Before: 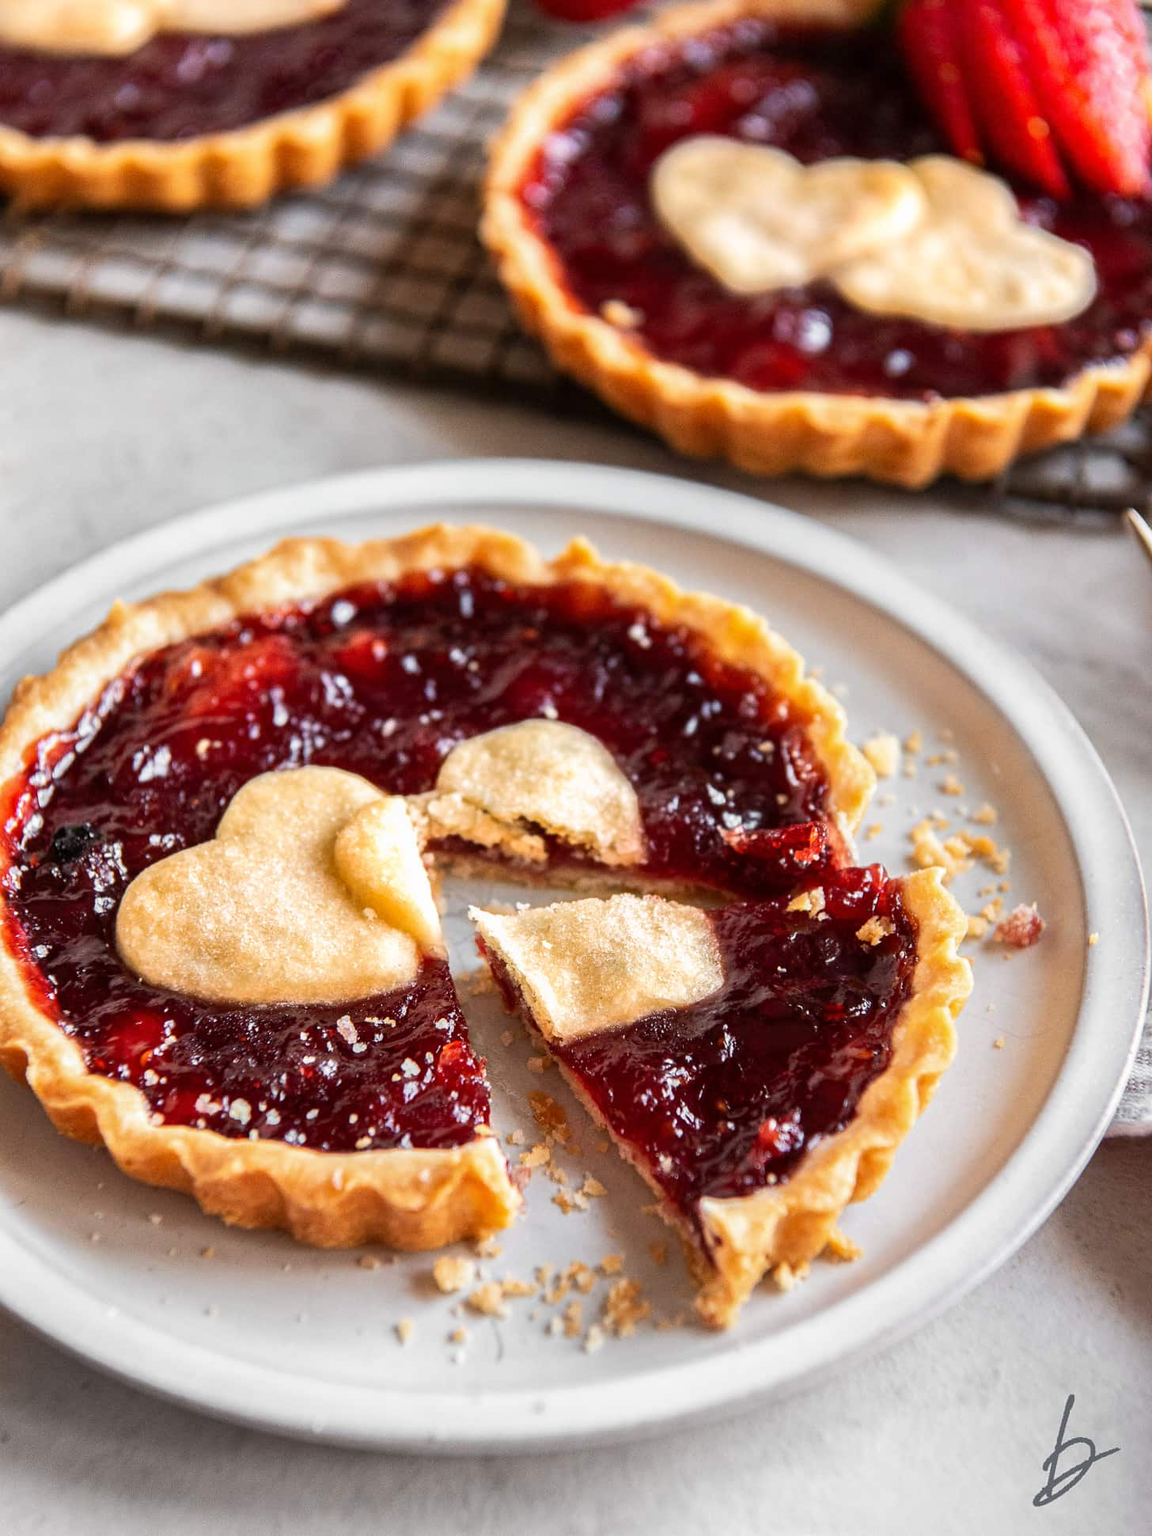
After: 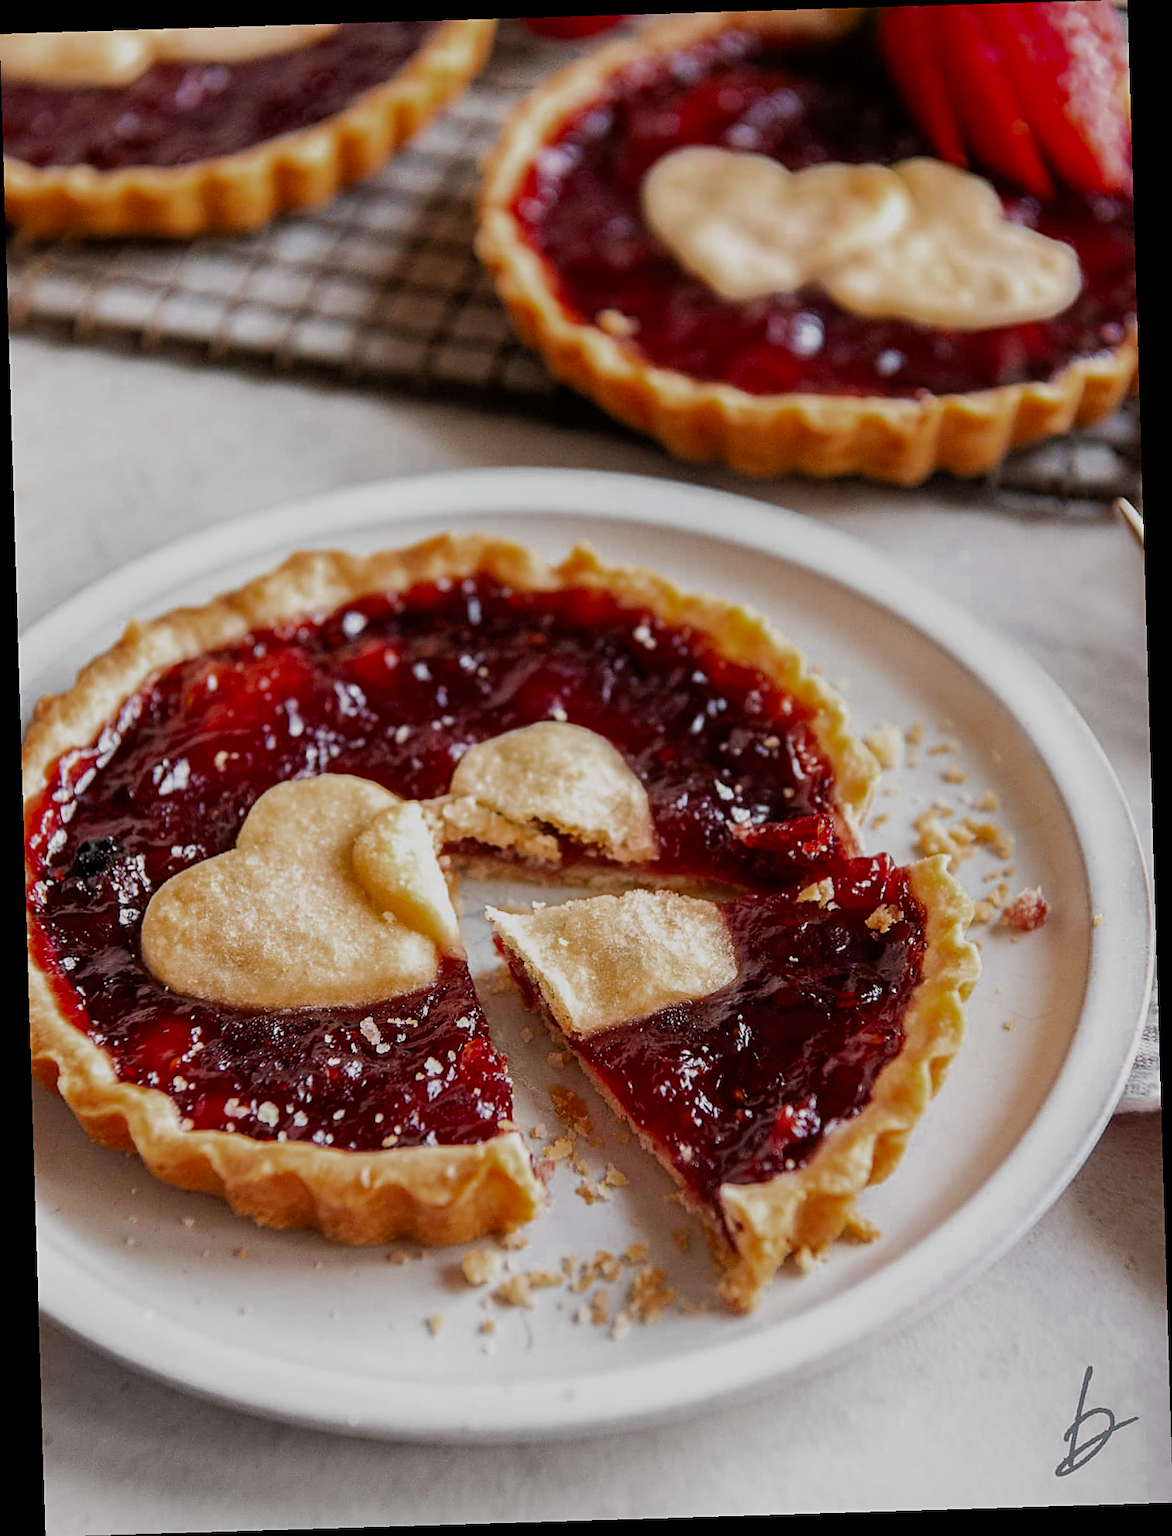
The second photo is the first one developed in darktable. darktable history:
color zones: curves: ch0 [(0.27, 0.396) (0.563, 0.504) (0.75, 0.5) (0.787, 0.307)]
sharpen: on, module defaults
rotate and perspective: rotation -1.75°, automatic cropping off
filmic rgb: hardness 4.17, contrast 0.921
